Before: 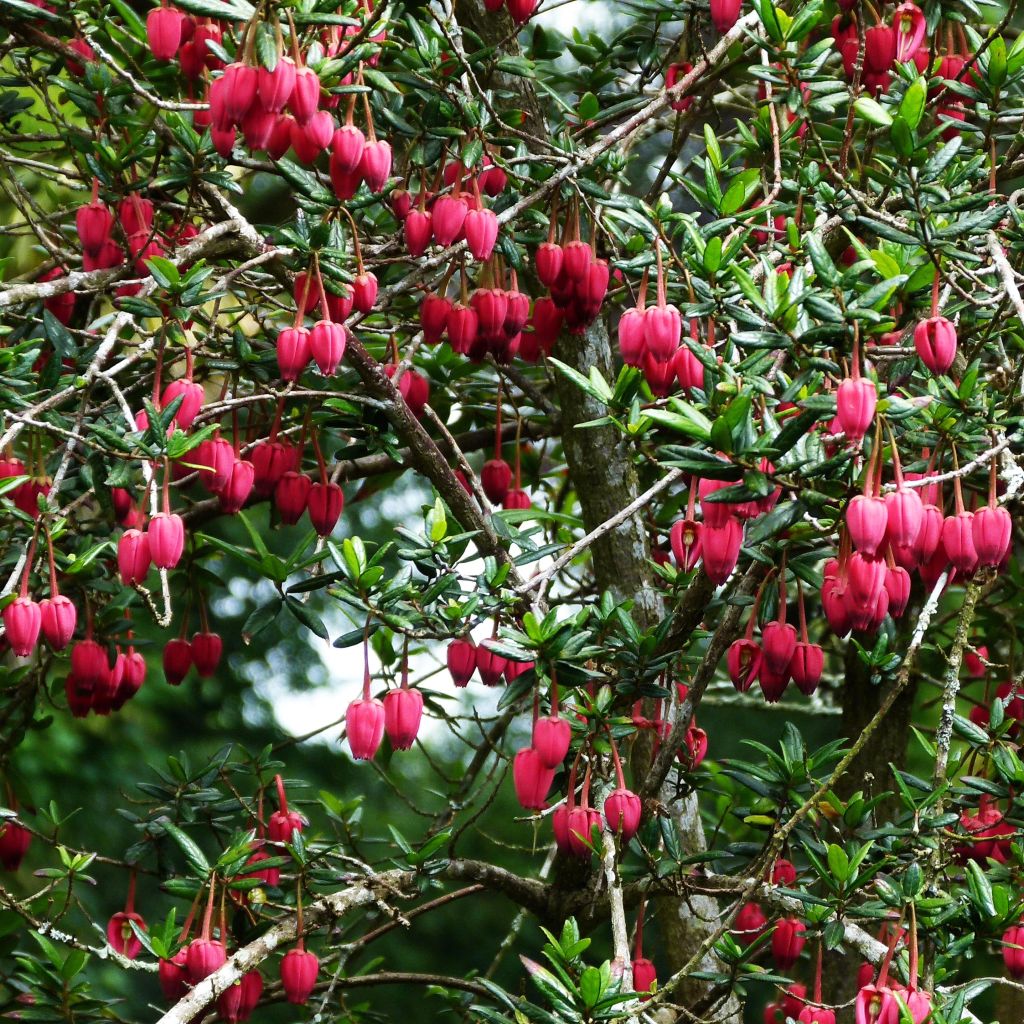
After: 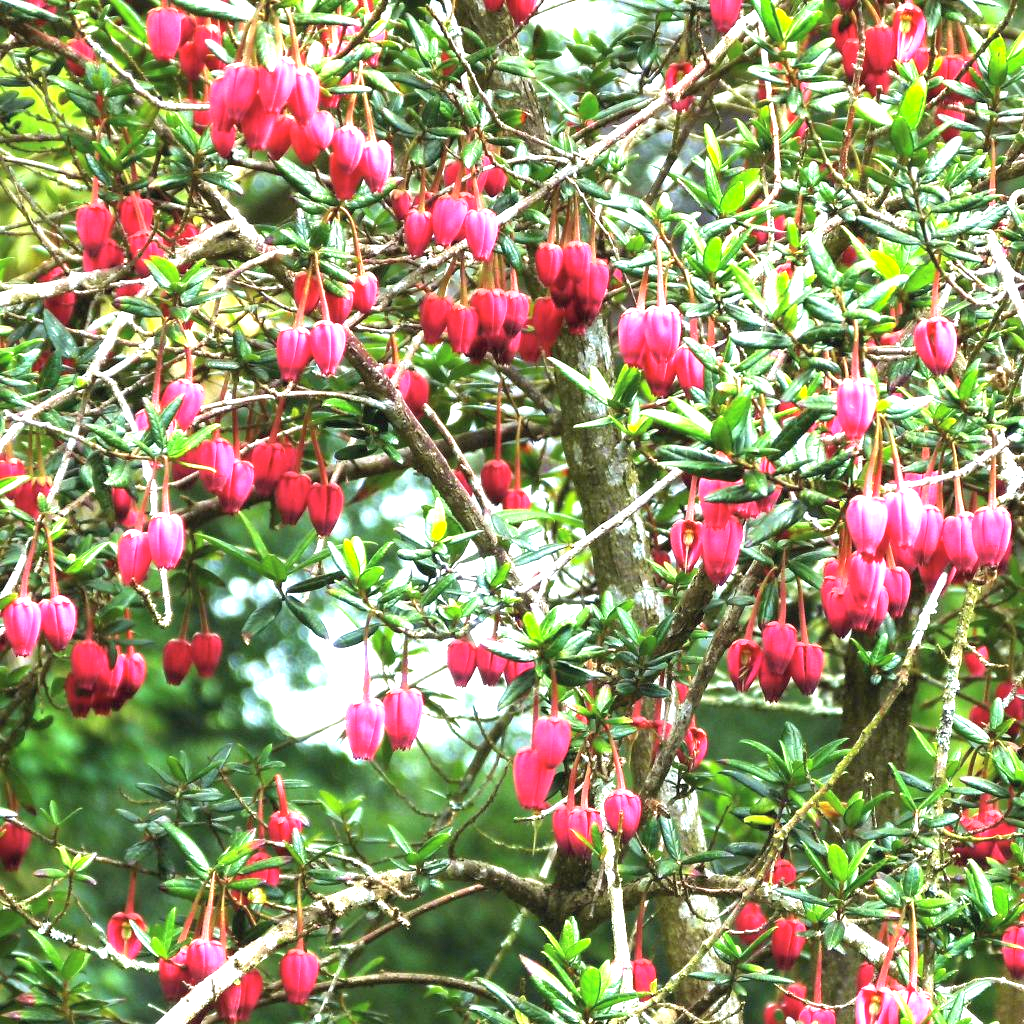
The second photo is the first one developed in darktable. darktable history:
exposure: black level correction 0, exposure 1.7 EV, compensate exposure bias true, compensate highlight preservation false
contrast brightness saturation: brightness 0.13
